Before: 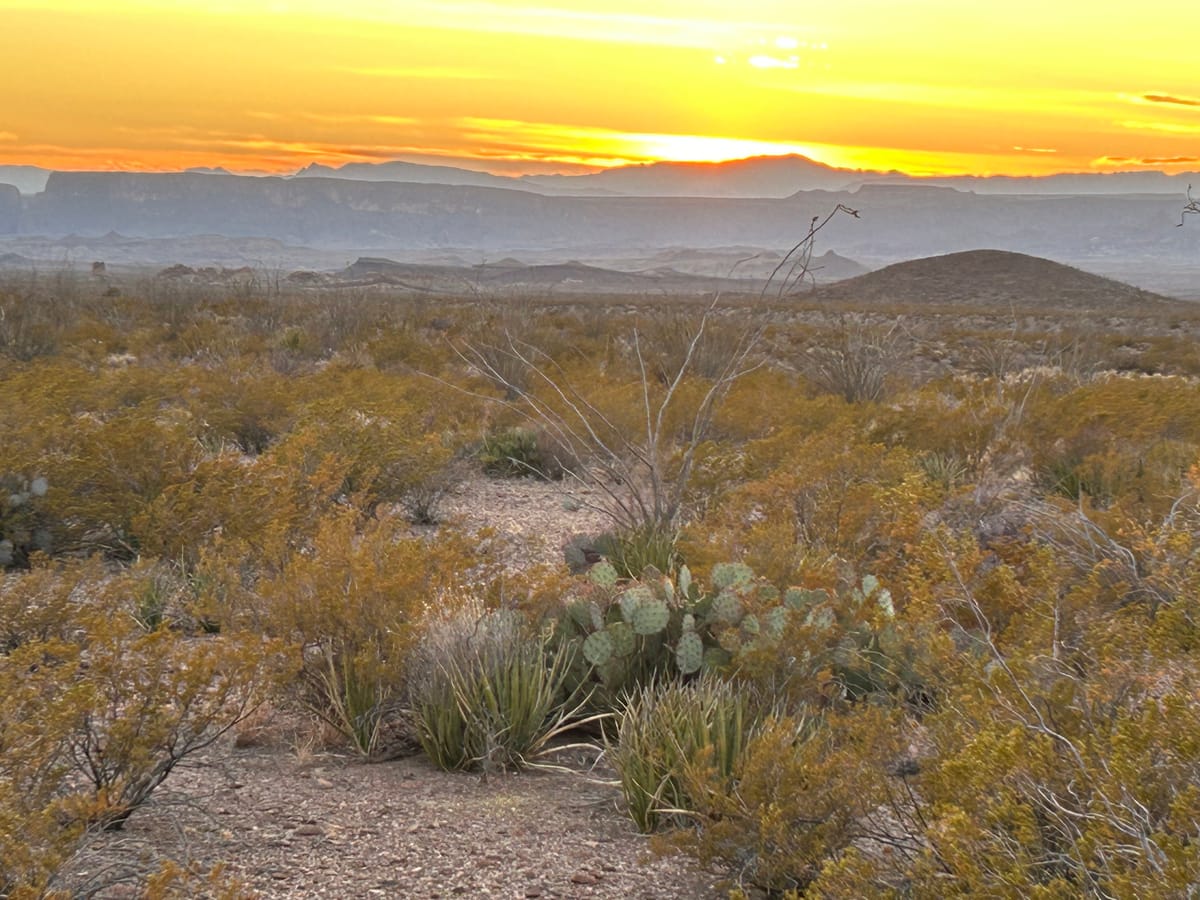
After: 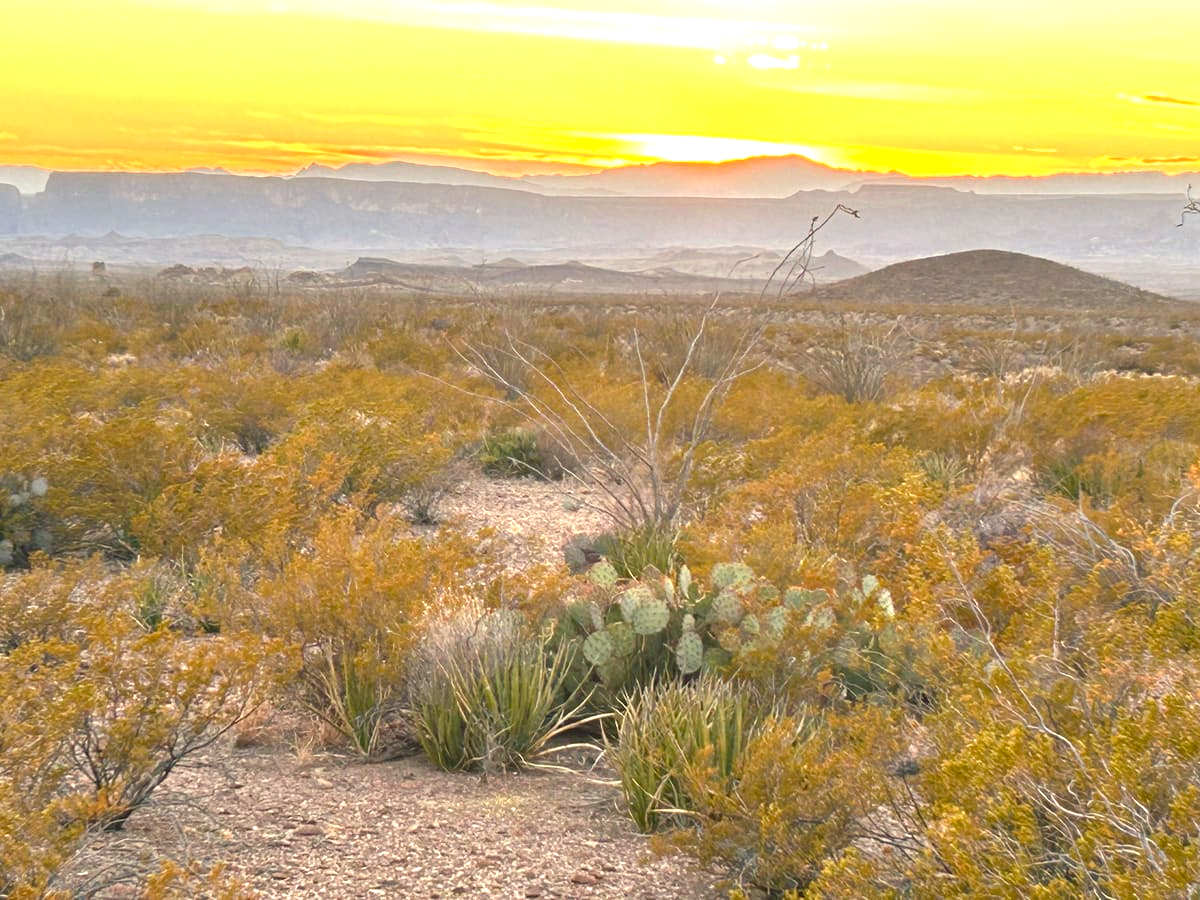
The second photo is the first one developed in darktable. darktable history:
color balance rgb: shadows lift › chroma 2%, shadows lift › hue 219.6°, power › hue 313.2°, highlights gain › chroma 3%, highlights gain › hue 75.6°, global offset › luminance 0.5%, perceptual saturation grading › global saturation 15.33%, perceptual saturation grading › highlights -19.33%, perceptual saturation grading › shadows 20%, global vibrance 20%
exposure: black level correction -0.001, exposure 0.9 EV, compensate exposure bias true, compensate highlight preservation false
